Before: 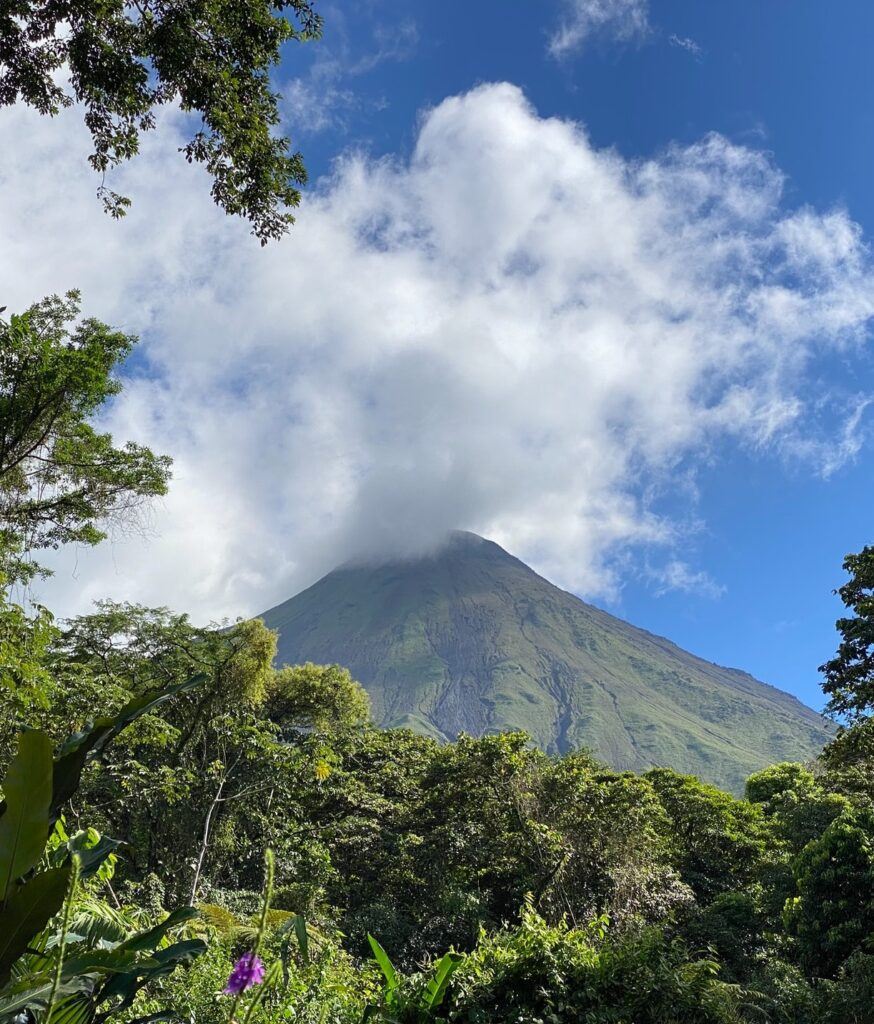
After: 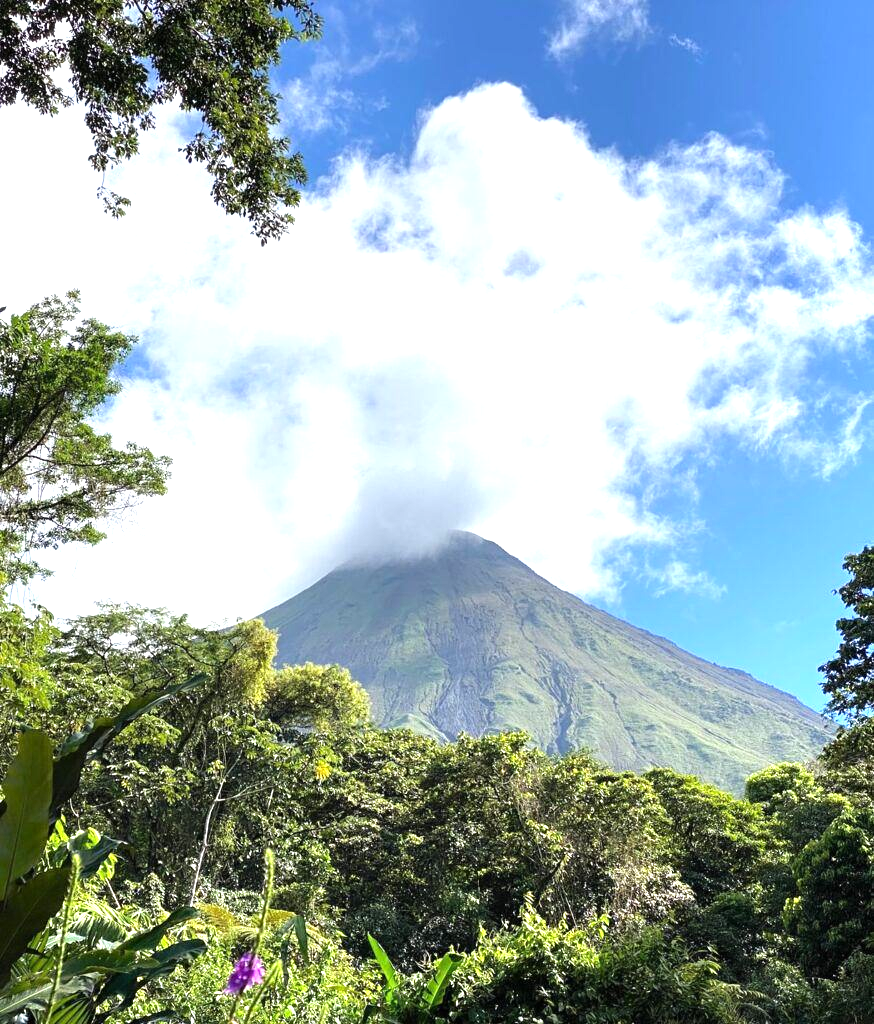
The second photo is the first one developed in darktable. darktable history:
tone equalizer: -8 EV -0.385 EV, -7 EV -0.427 EV, -6 EV -0.324 EV, -5 EV -0.23 EV, -3 EV 0.231 EV, -2 EV 0.347 EV, -1 EV 0.405 EV, +0 EV 0.389 EV
exposure: exposure 0.728 EV, compensate exposure bias true, compensate highlight preservation false
